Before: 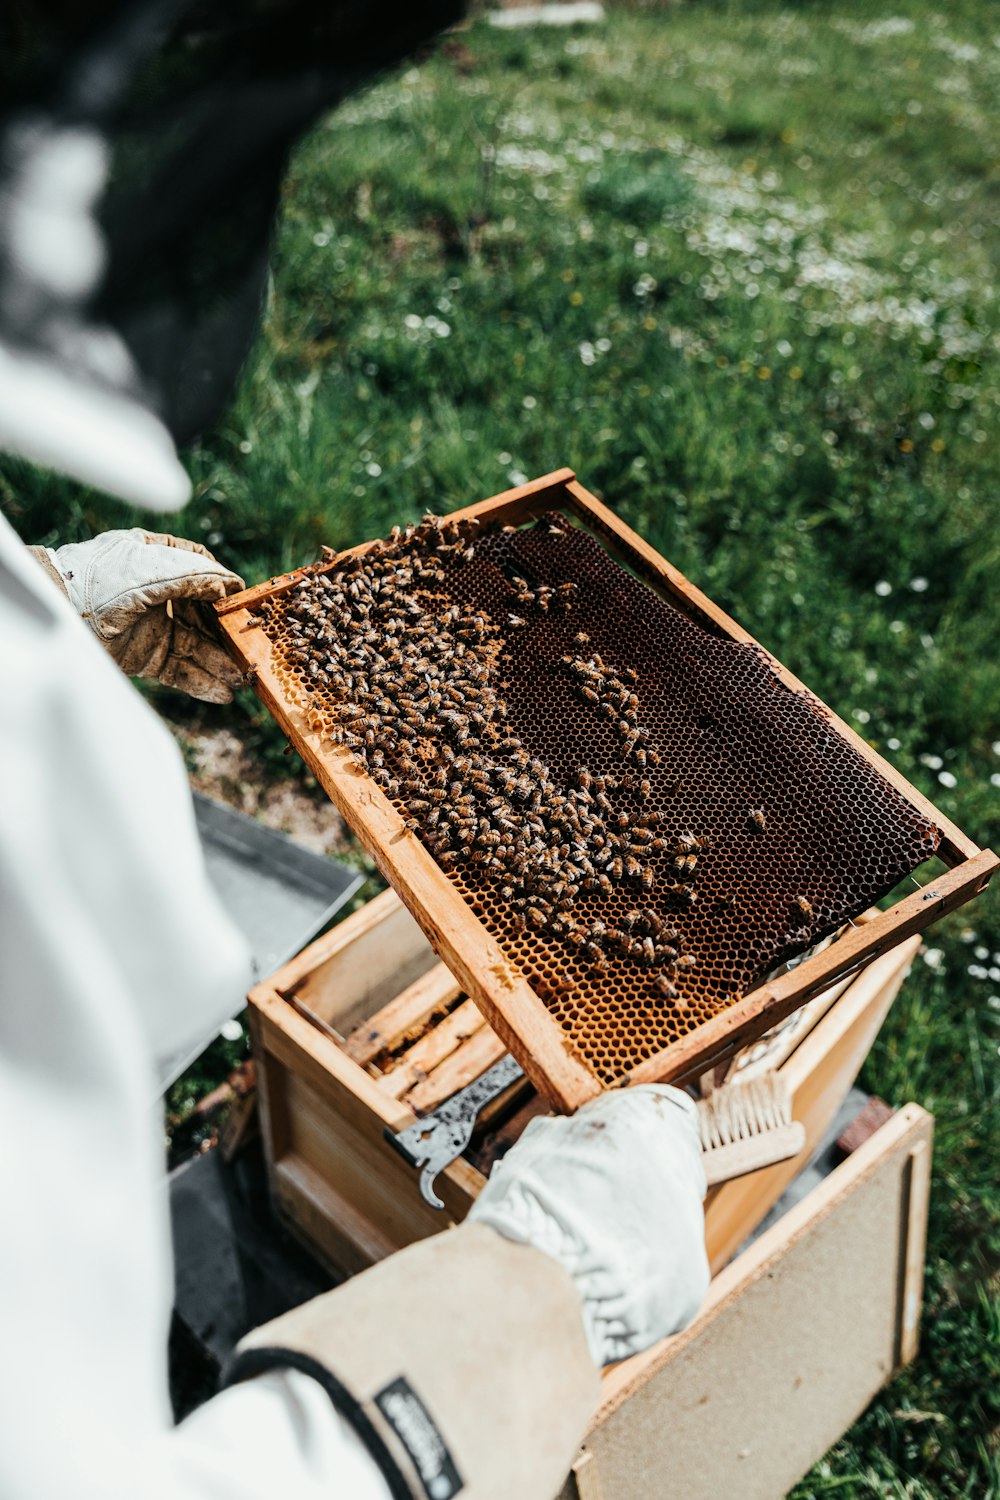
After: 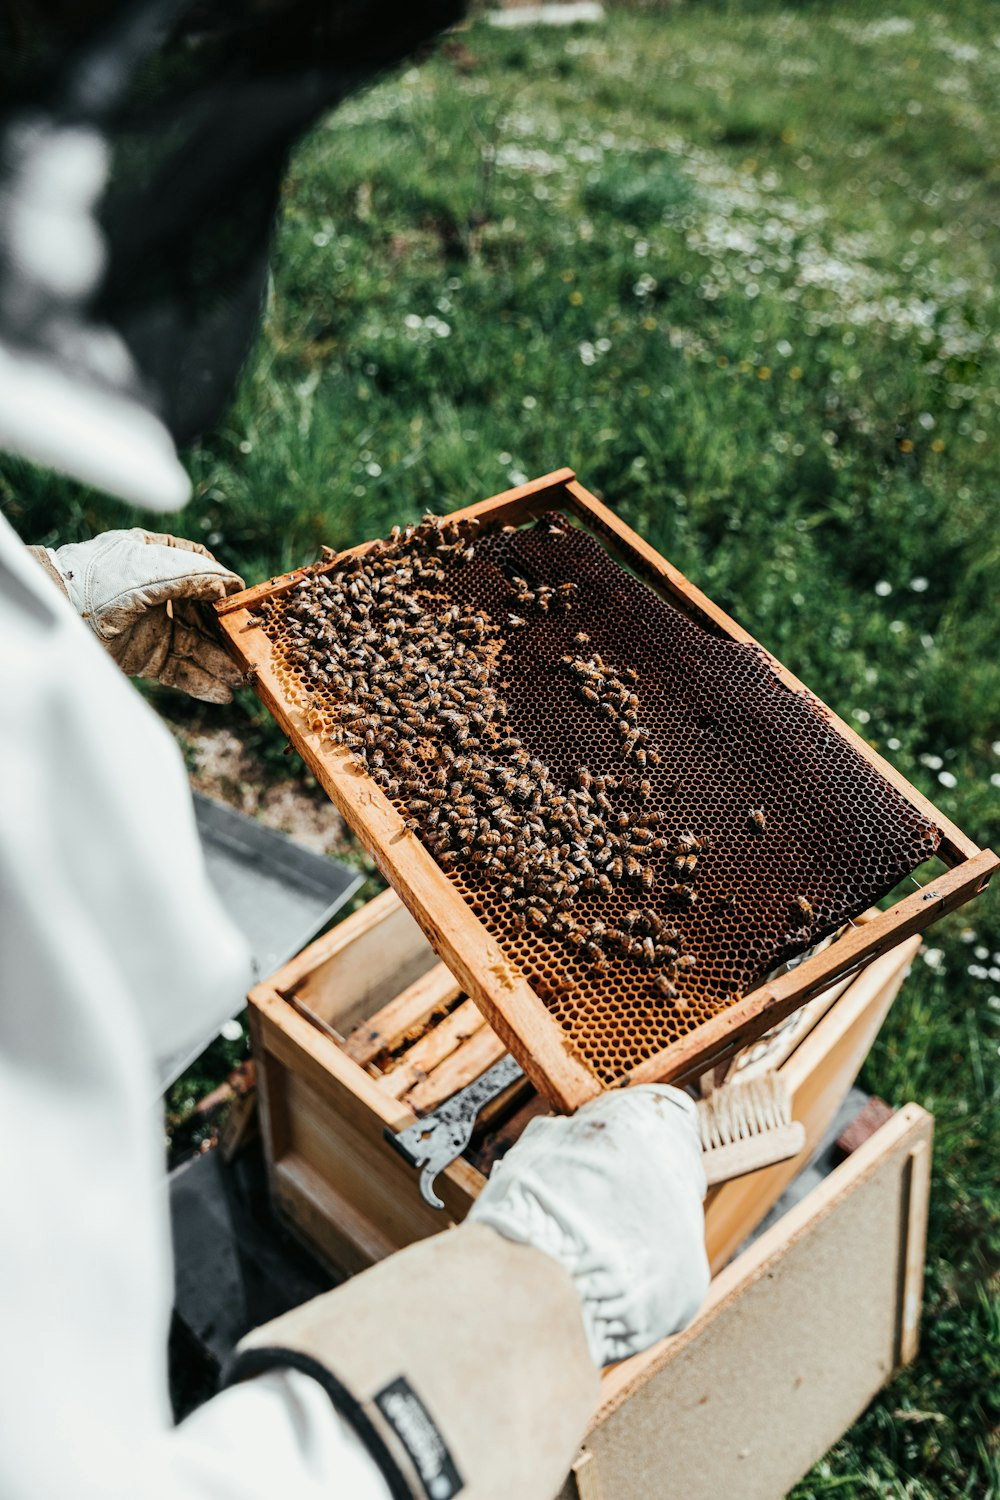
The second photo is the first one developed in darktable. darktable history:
shadows and highlights: shadows 37.33, highlights -26.6, soften with gaussian
